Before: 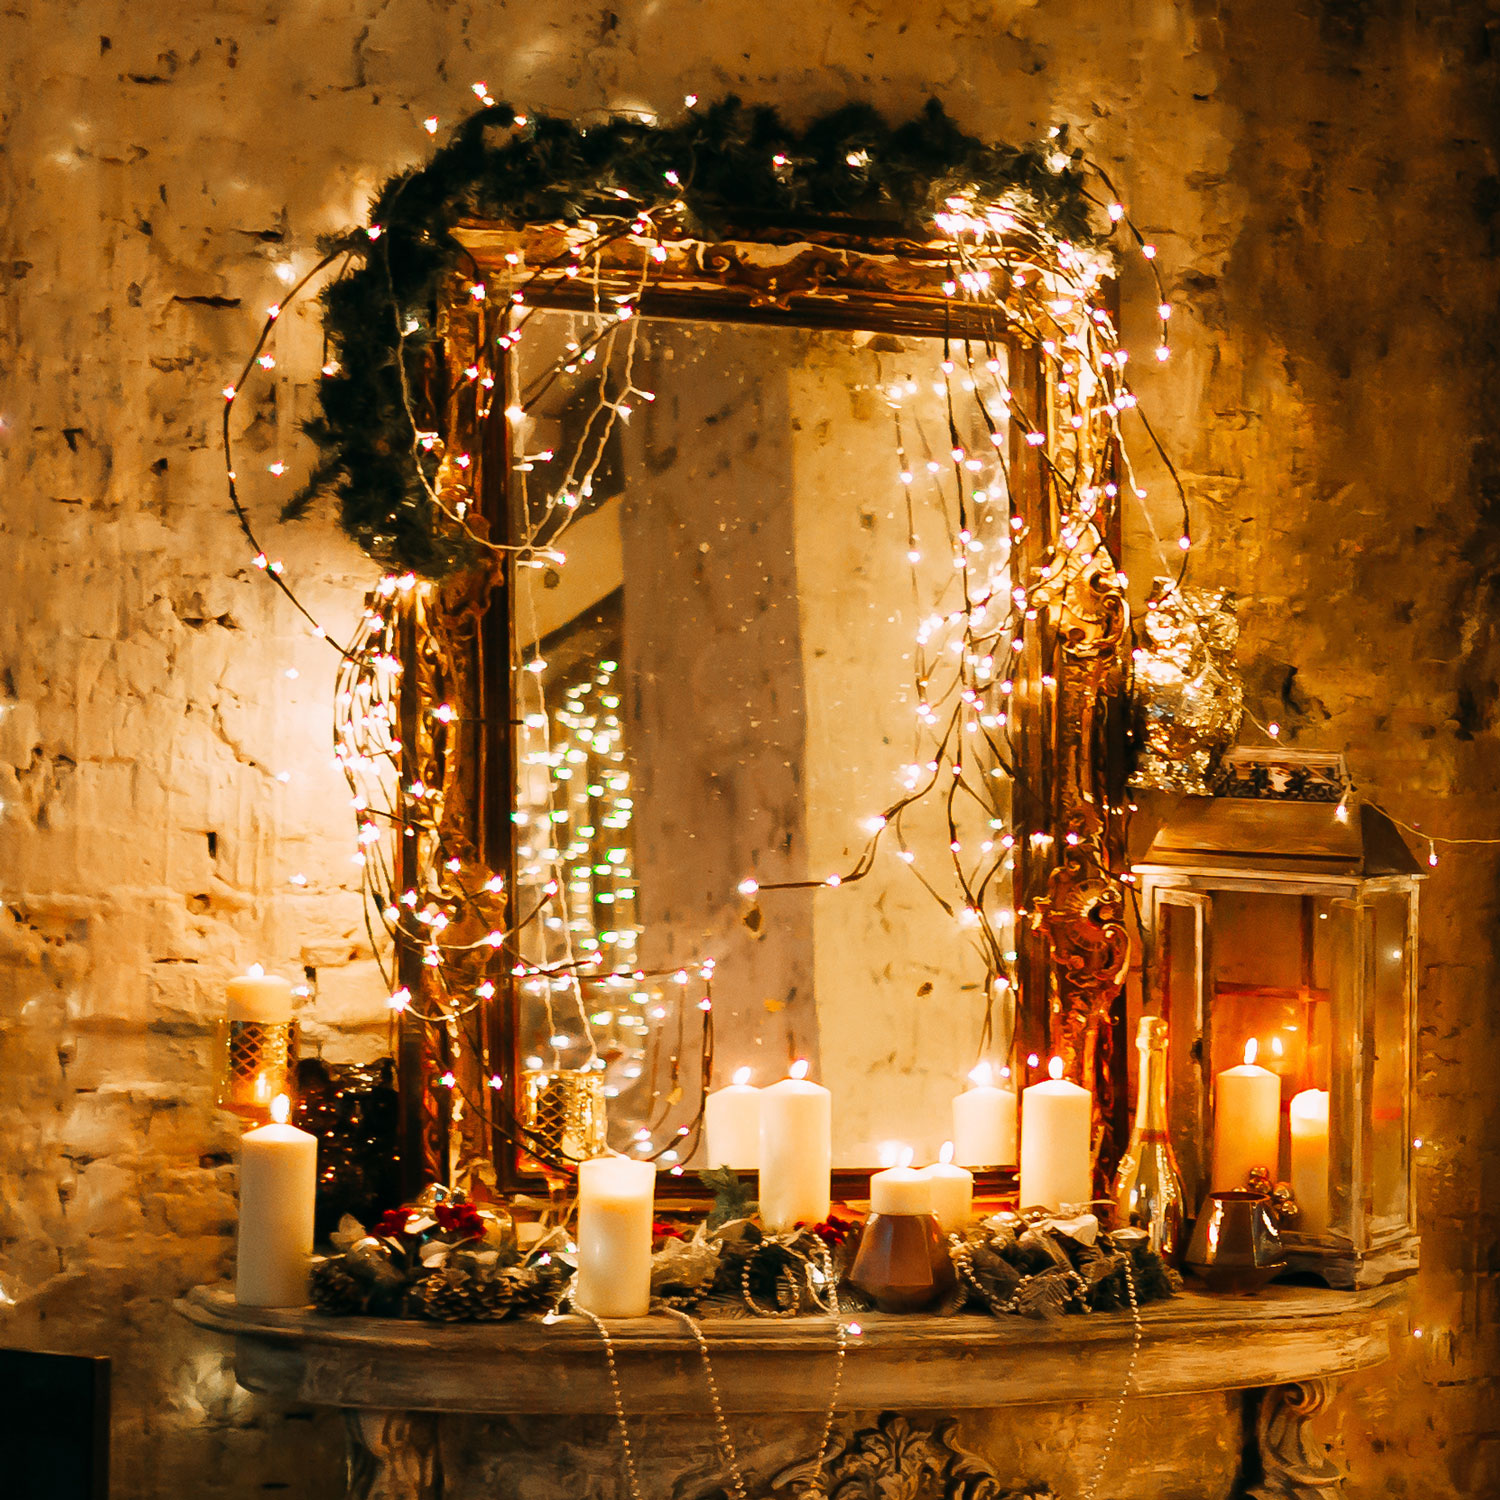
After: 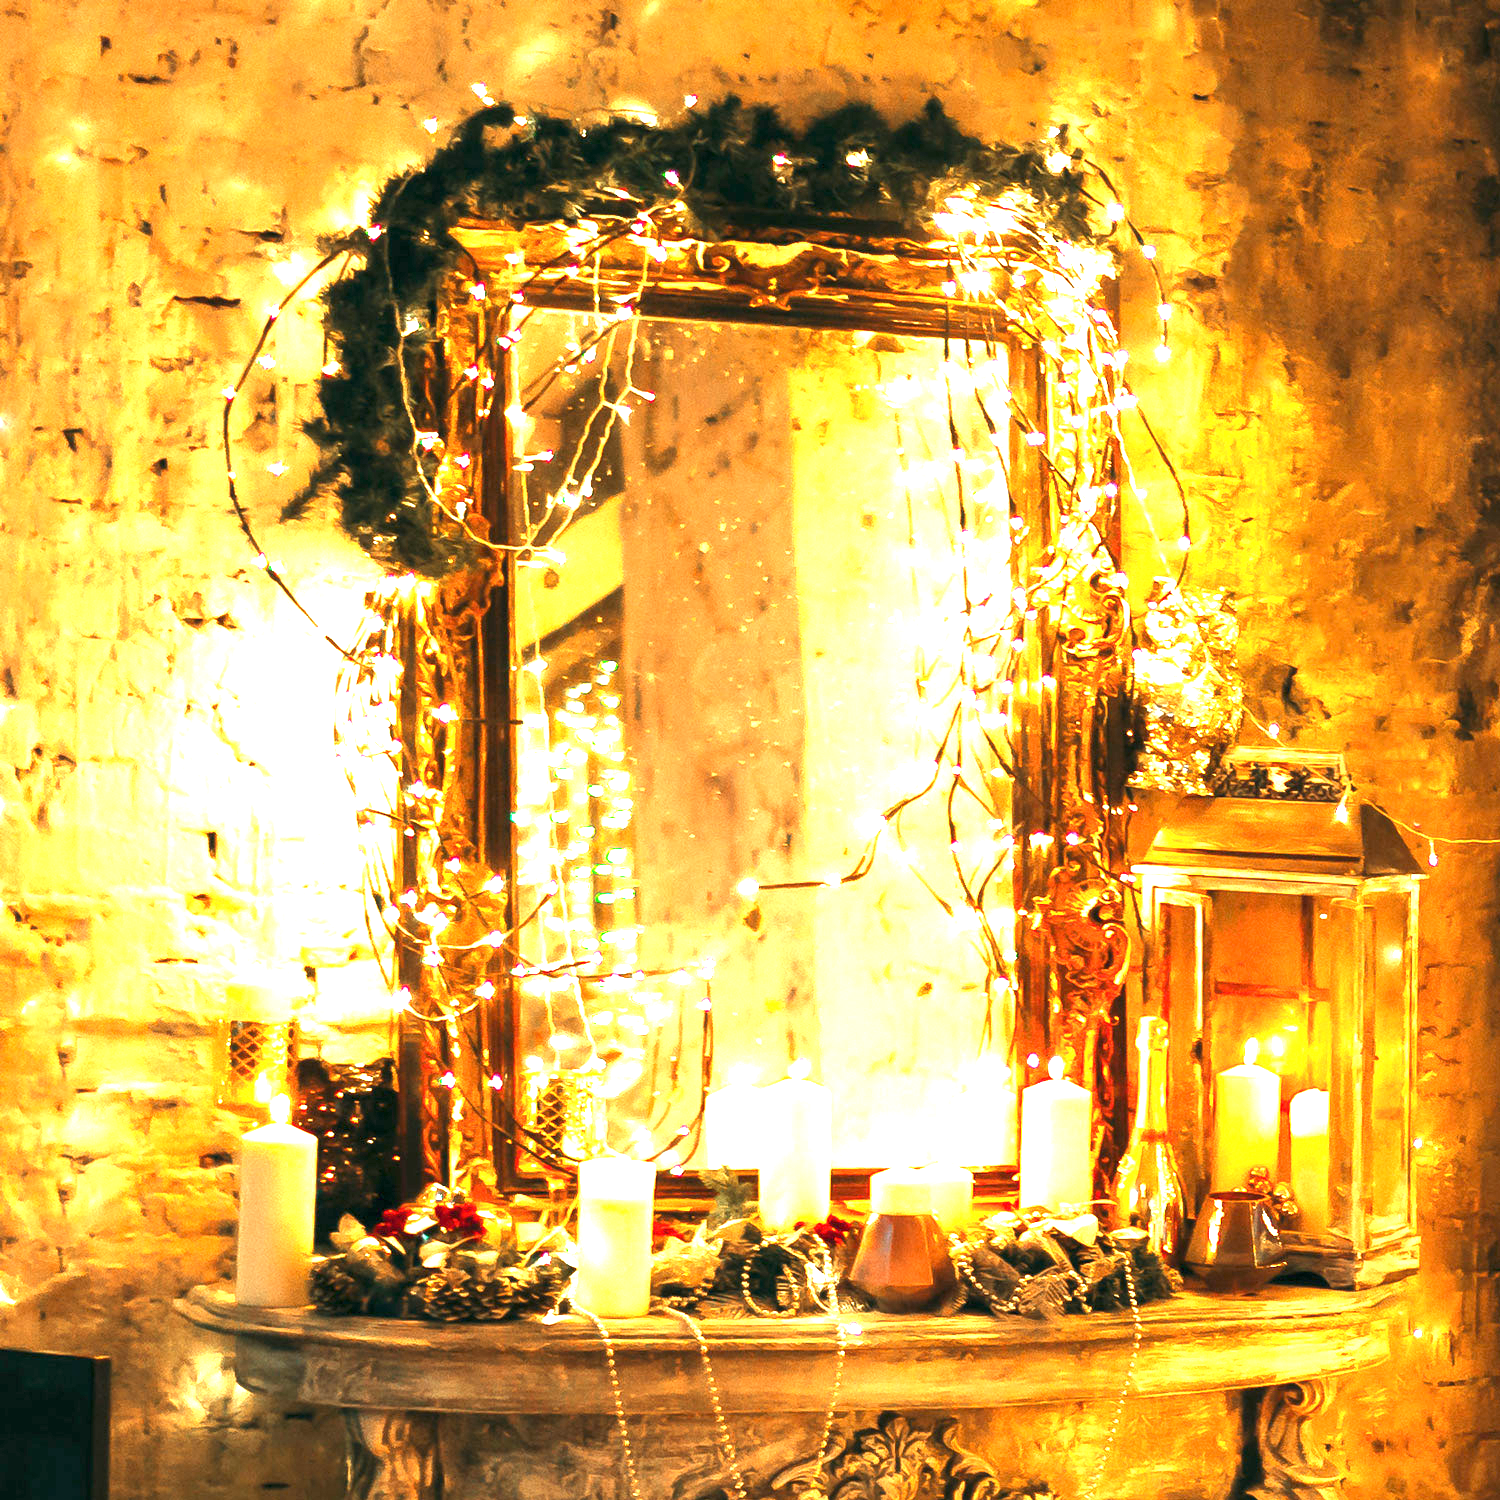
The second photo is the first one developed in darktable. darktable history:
local contrast: highlights 103%, shadows 99%, detail 119%, midtone range 0.2
exposure: black level correction 0, exposure 2.148 EV, compensate highlight preservation false
